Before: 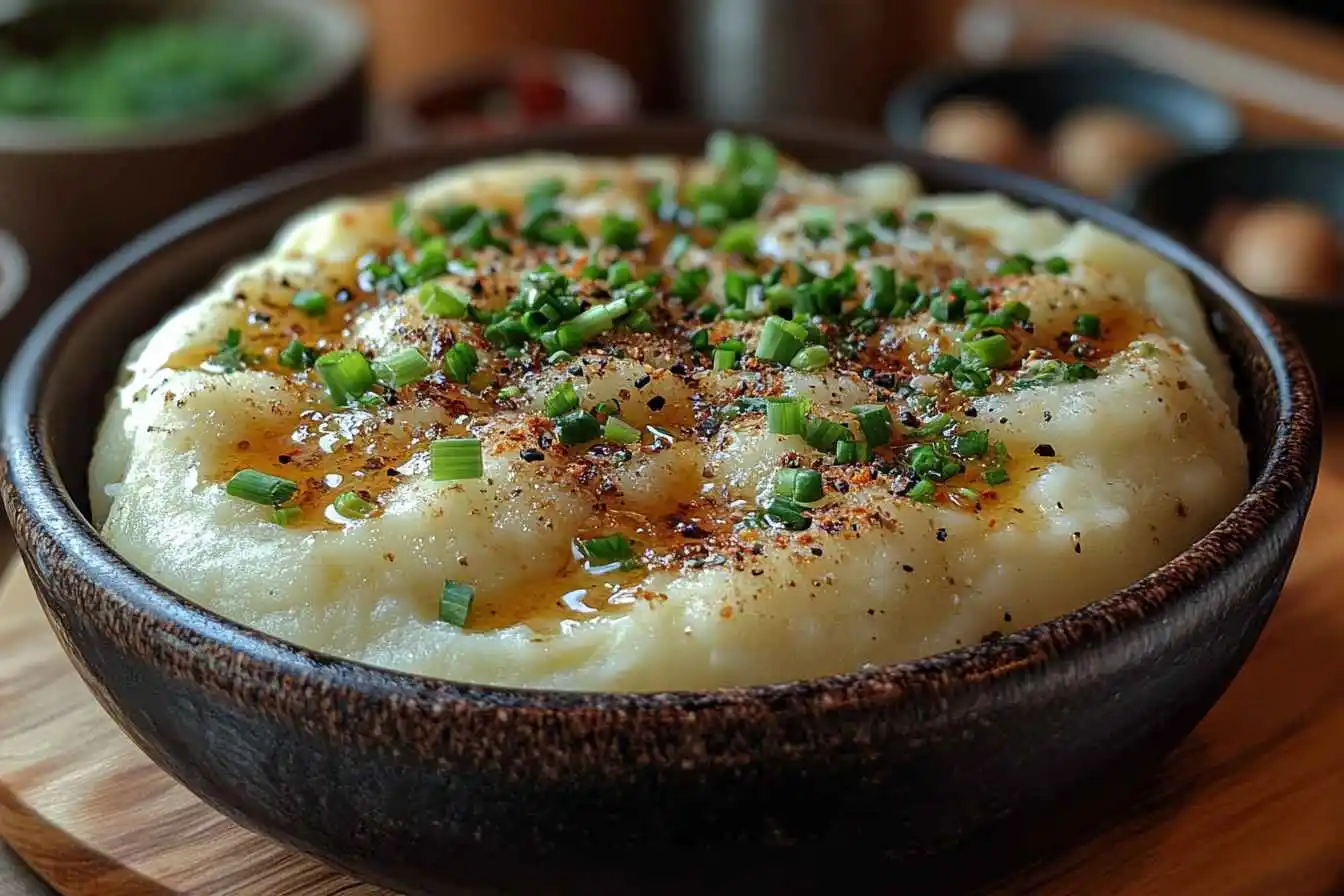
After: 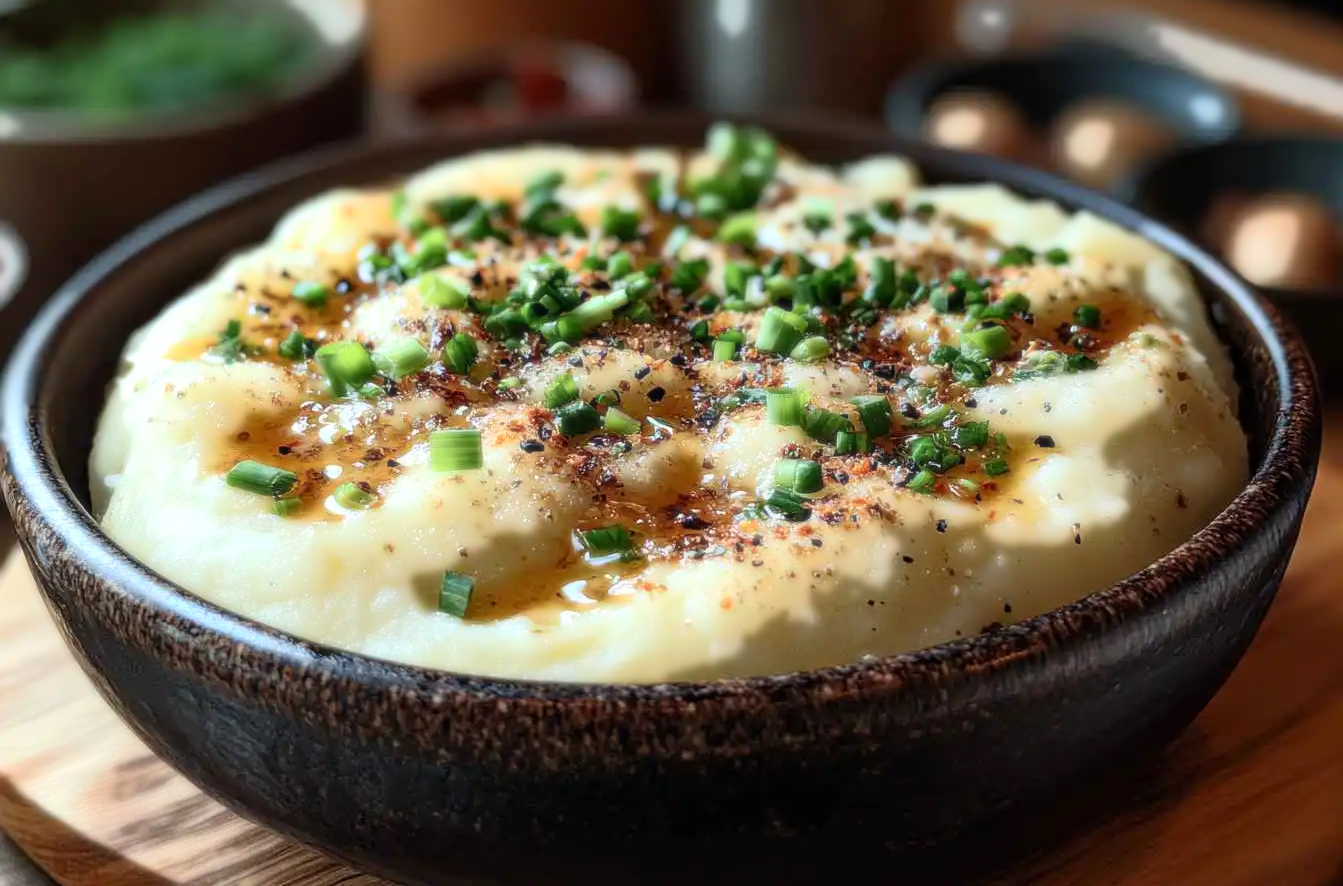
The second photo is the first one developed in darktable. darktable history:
crop: top 1.049%, right 0.001%
bloom: size 0%, threshold 54.82%, strength 8.31%
